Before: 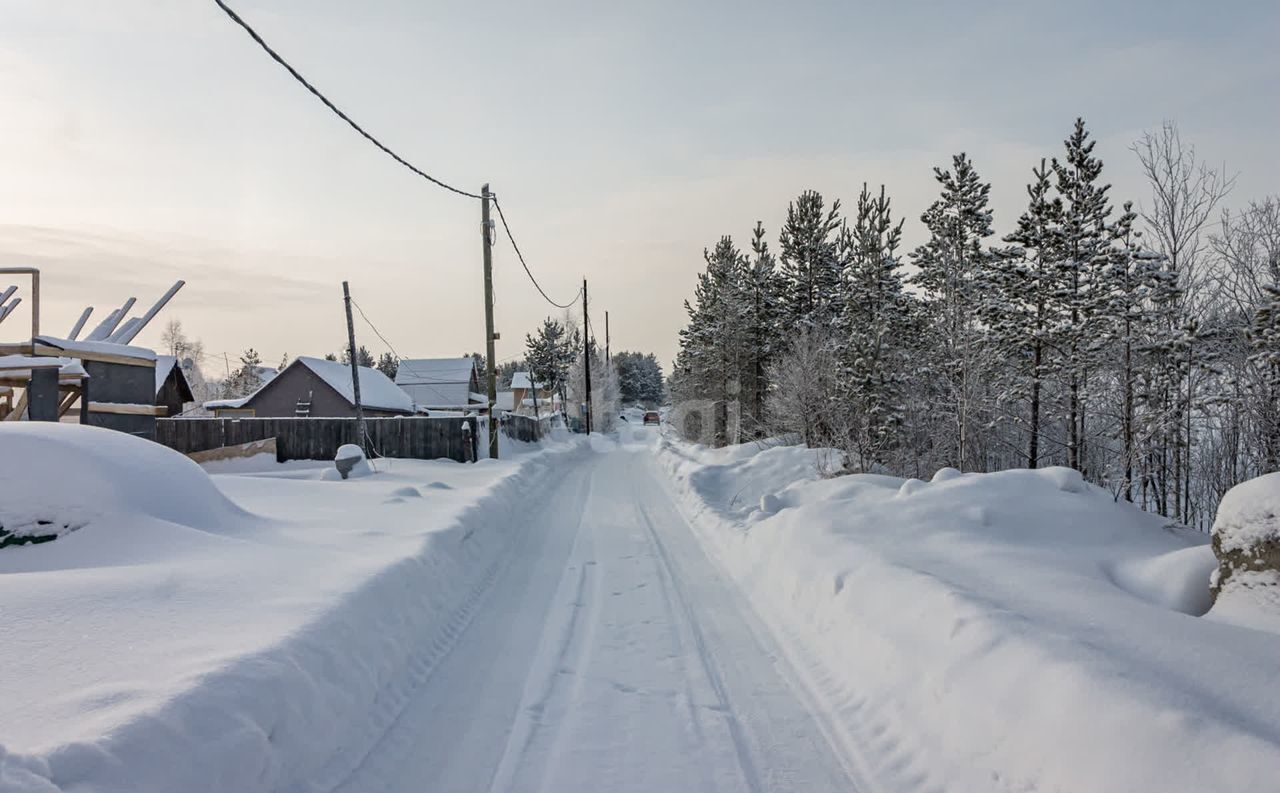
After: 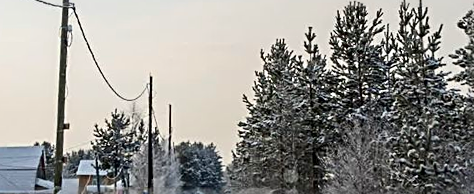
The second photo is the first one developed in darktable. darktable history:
crop: left 28.64%, top 16.832%, right 26.637%, bottom 58.055%
sharpen: radius 2.531, amount 0.628
contrast brightness saturation: contrast 0.18, saturation 0.3
rotate and perspective: rotation 0.72°, lens shift (vertical) -0.352, lens shift (horizontal) -0.051, crop left 0.152, crop right 0.859, crop top 0.019, crop bottom 0.964
